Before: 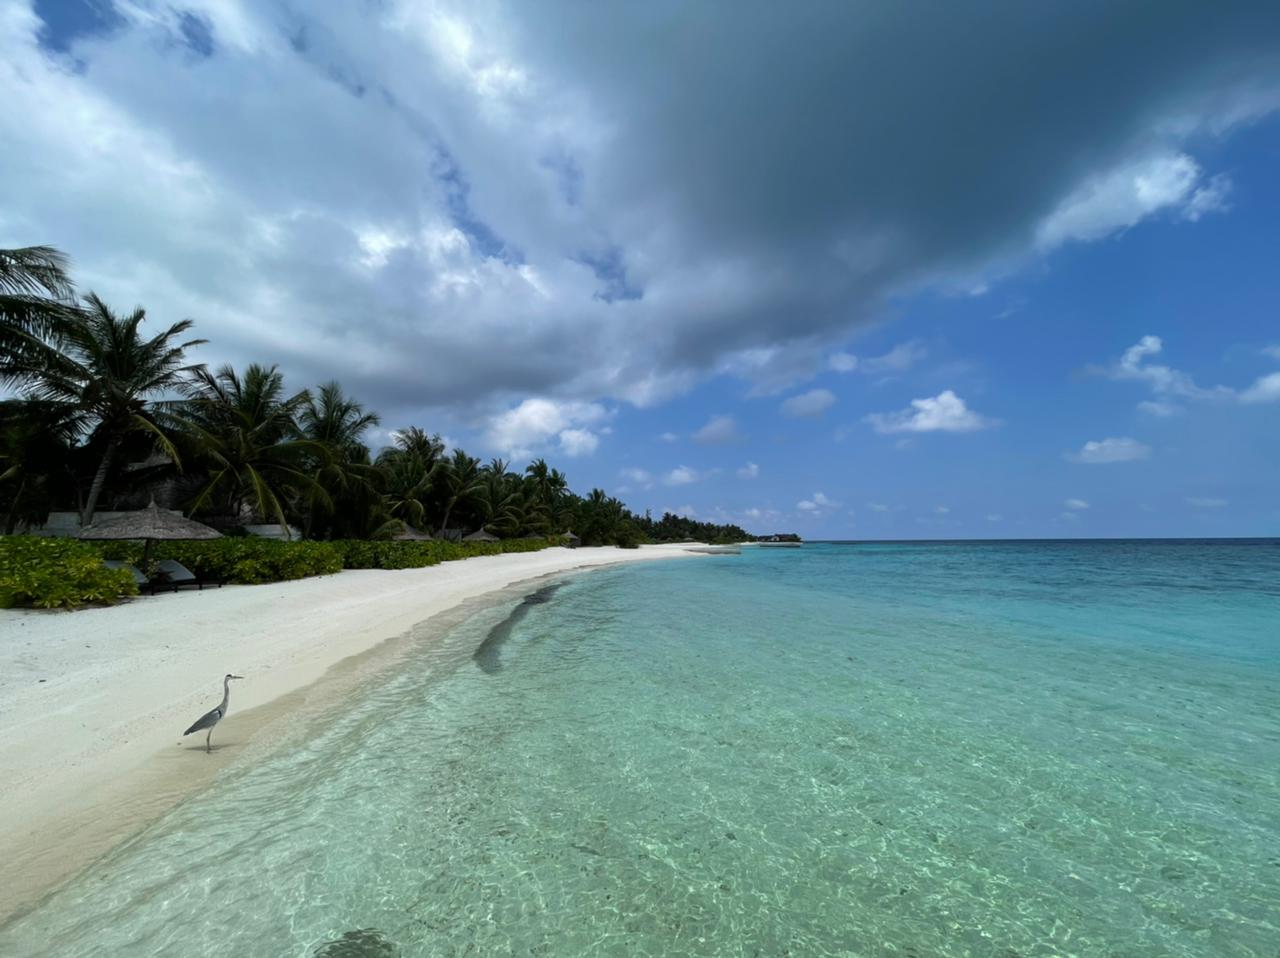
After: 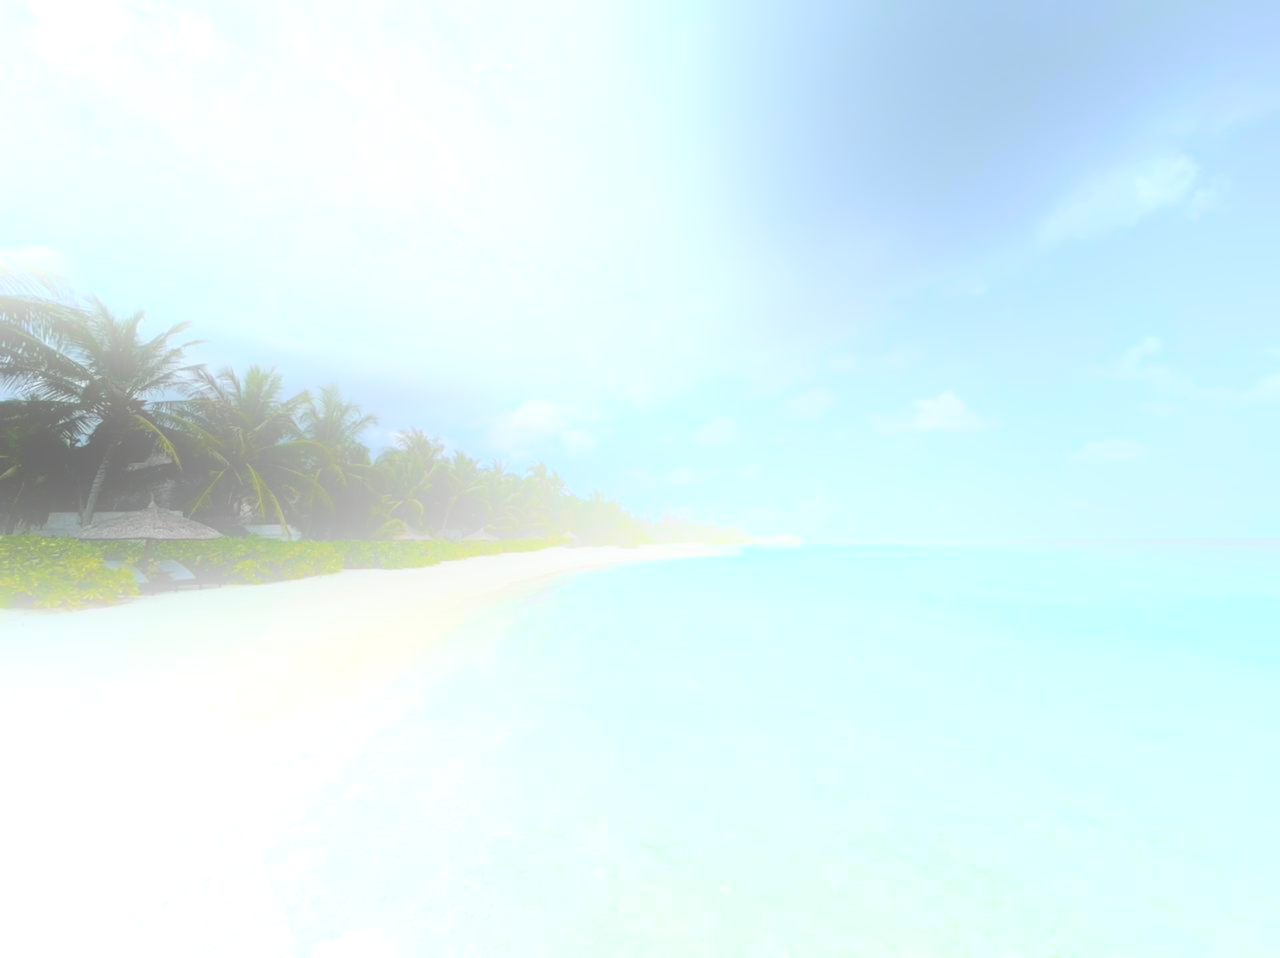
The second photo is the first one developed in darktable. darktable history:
bloom: size 25%, threshold 5%, strength 90%
base curve: curves: ch0 [(0, 0) (0.74, 0.67) (1, 1)]
